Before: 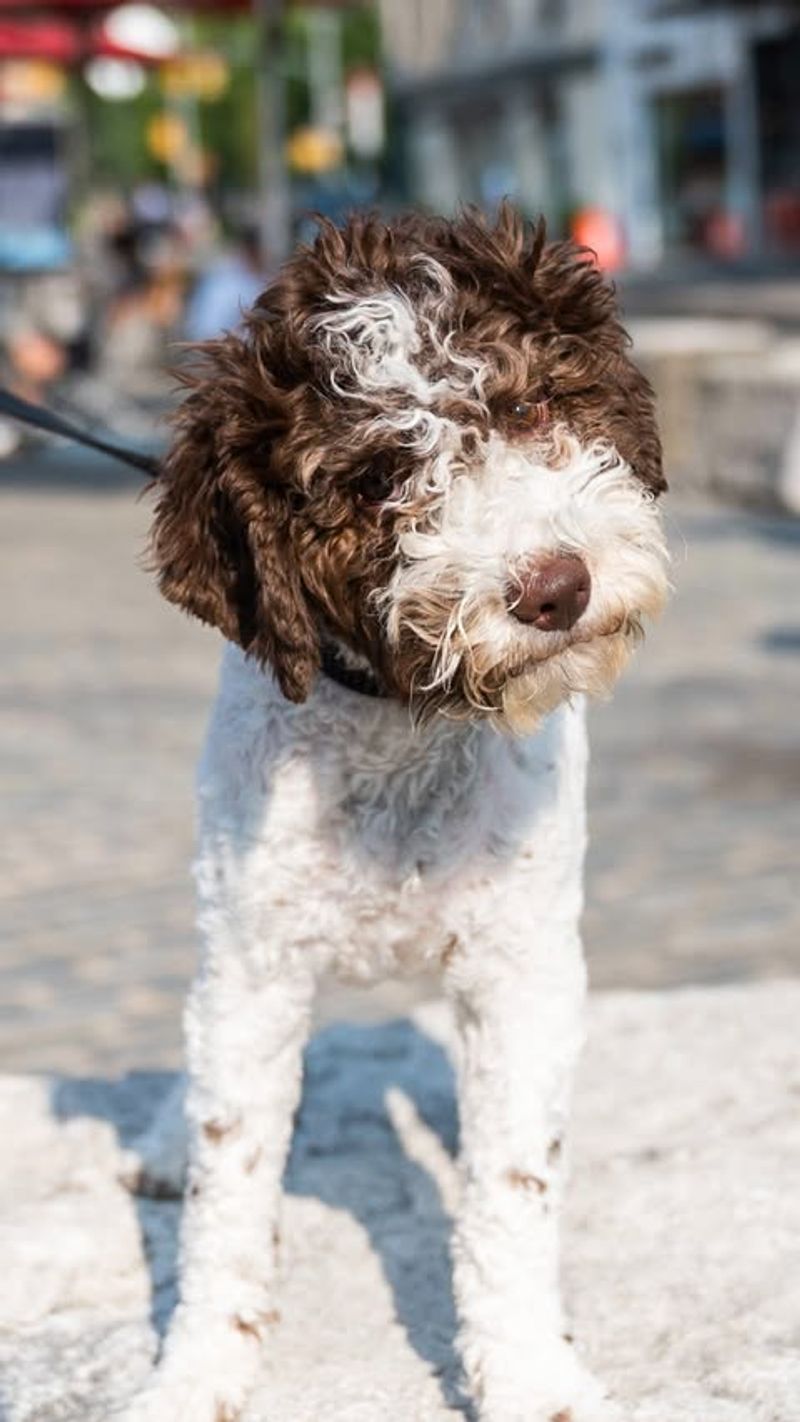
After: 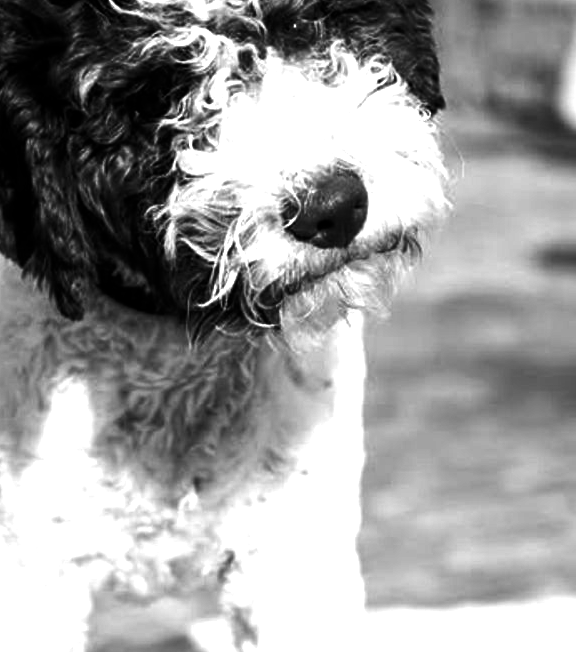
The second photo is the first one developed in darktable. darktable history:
sharpen: radius 2.883, amount 0.868, threshold 47.523
tone equalizer: on, module defaults
exposure: black level correction 0, exposure 0.7 EV, compensate exposure bias true, compensate highlight preservation false
white balance: emerald 1
rotate and perspective: automatic cropping off
monochrome: a 16.06, b 15.48, size 1
contrast brightness saturation: contrast 0.09, brightness -0.59, saturation 0.17
crop and rotate: left 27.938%, top 27.046%, bottom 27.046%
